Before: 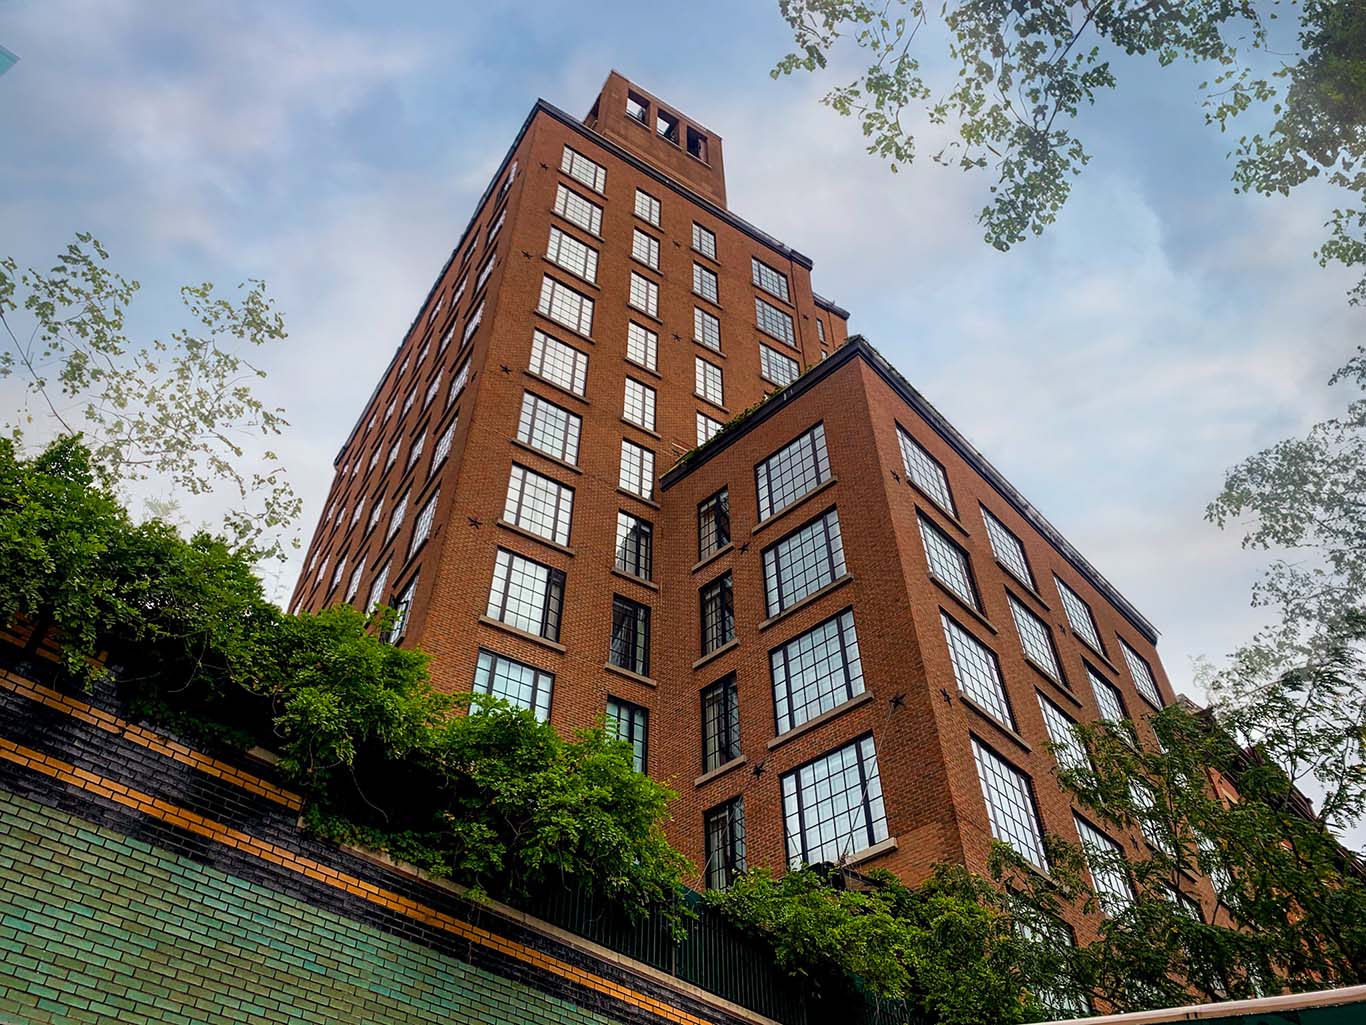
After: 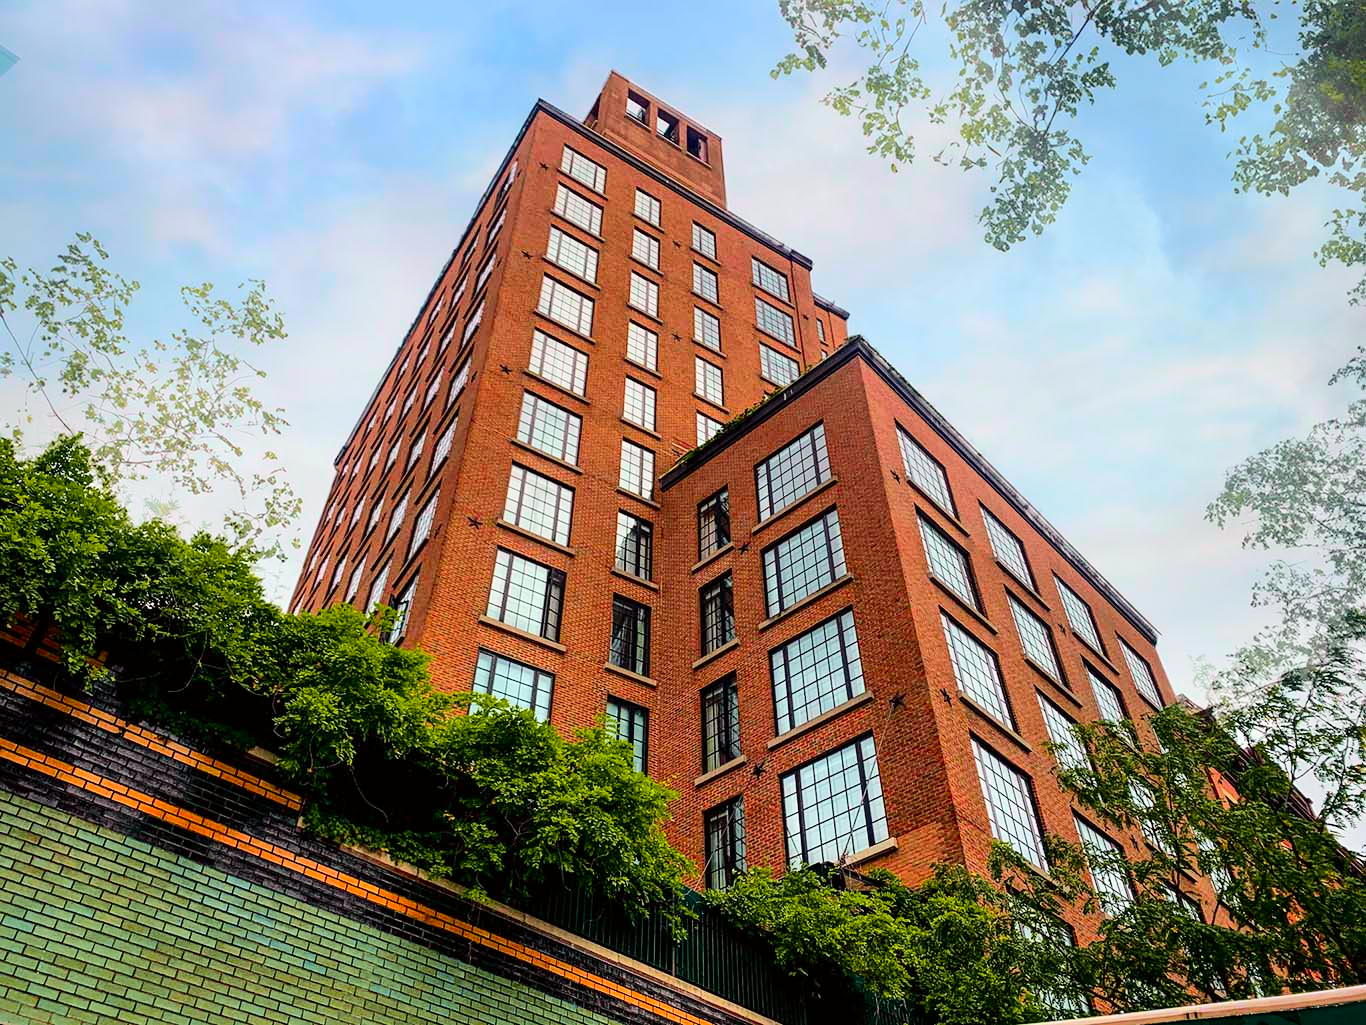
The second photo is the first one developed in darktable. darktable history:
tone curve: curves: ch0 [(0, 0) (0.131, 0.135) (0.288, 0.372) (0.451, 0.608) (0.612, 0.739) (0.736, 0.832) (1, 1)]; ch1 [(0, 0) (0.392, 0.398) (0.487, 0.471) (0.496, 0.493) (0.519, 0.531) (0.557, 0.591) (0.581, 0.639) (0.622, 0.711) (1, 1)]; ch2 [(0, 0) (0.388, 0.344) (0.438, 0.425) (0.476, 0.482) (0.502, 0.508) (0.524, 0.531) (0.538, 0.58) (0.58, 0.621) (0.613, 0.679) (0.655, 0.738) (1, 1)], color space Lab, independent channels, preserve colors none
